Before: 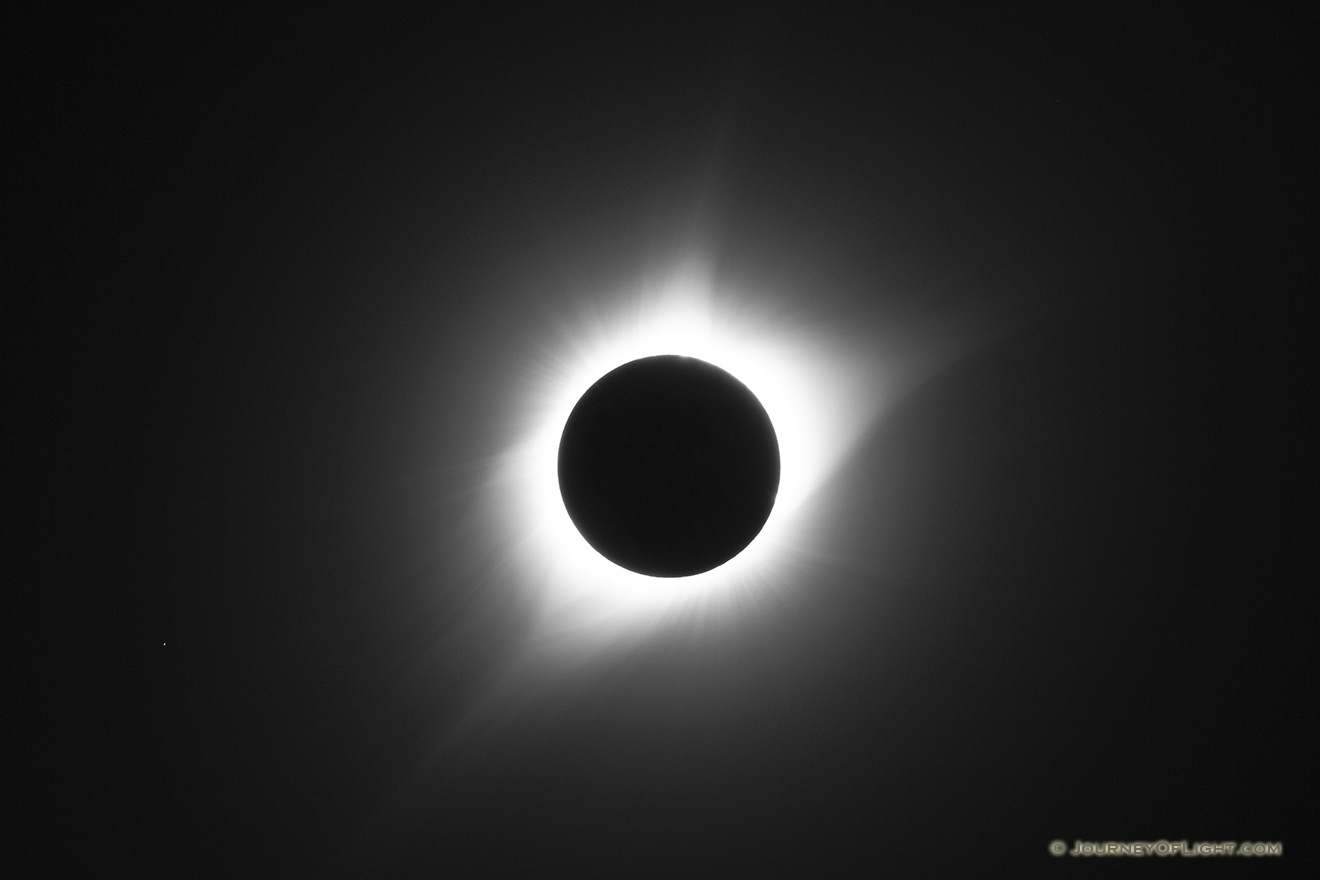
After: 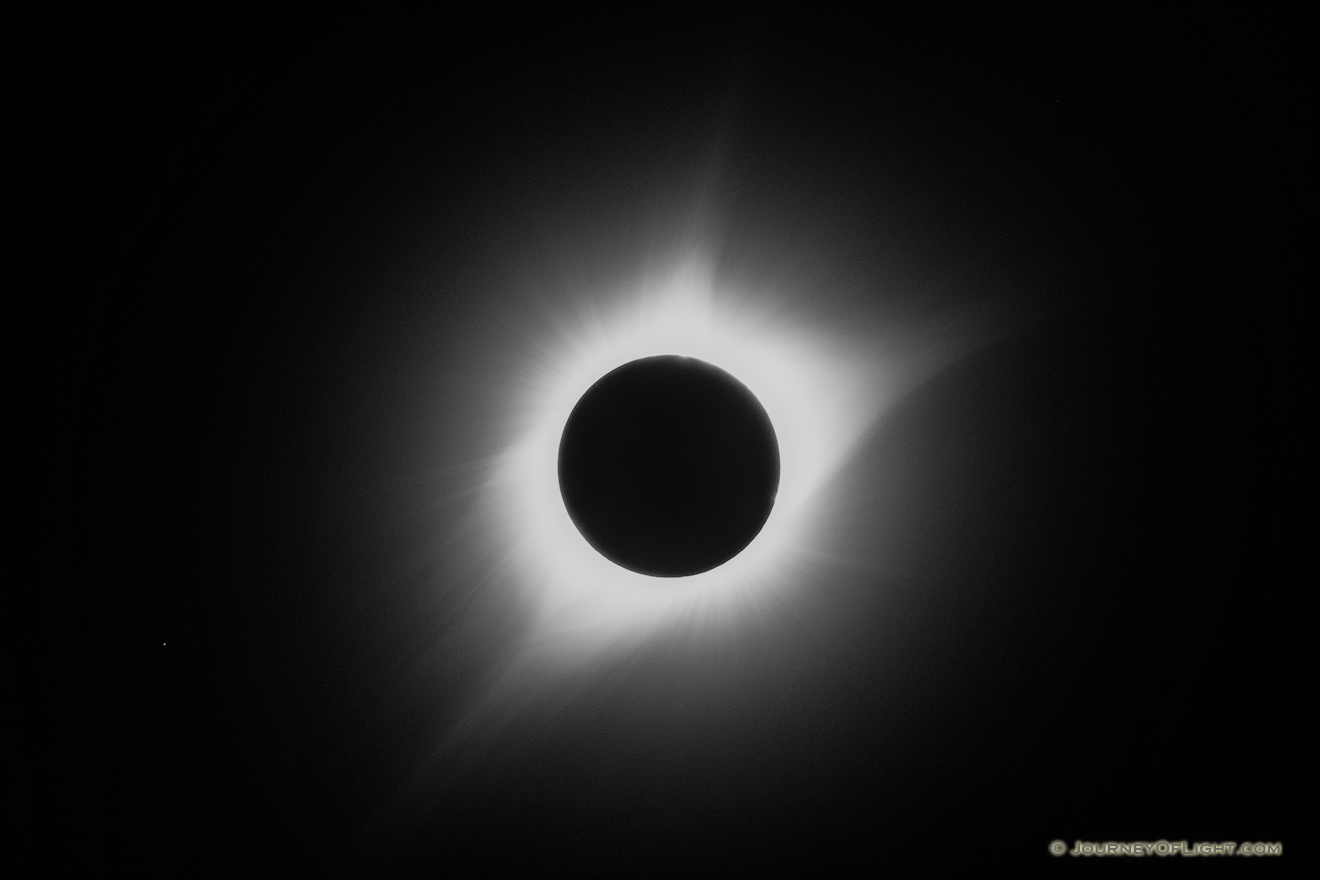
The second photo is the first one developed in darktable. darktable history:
filmic rgb: black relative exposure -7.65 EV, white relative exposure 4.56 EV, hardness 3.61, contrast 1.05
local contrast: detail 130%
